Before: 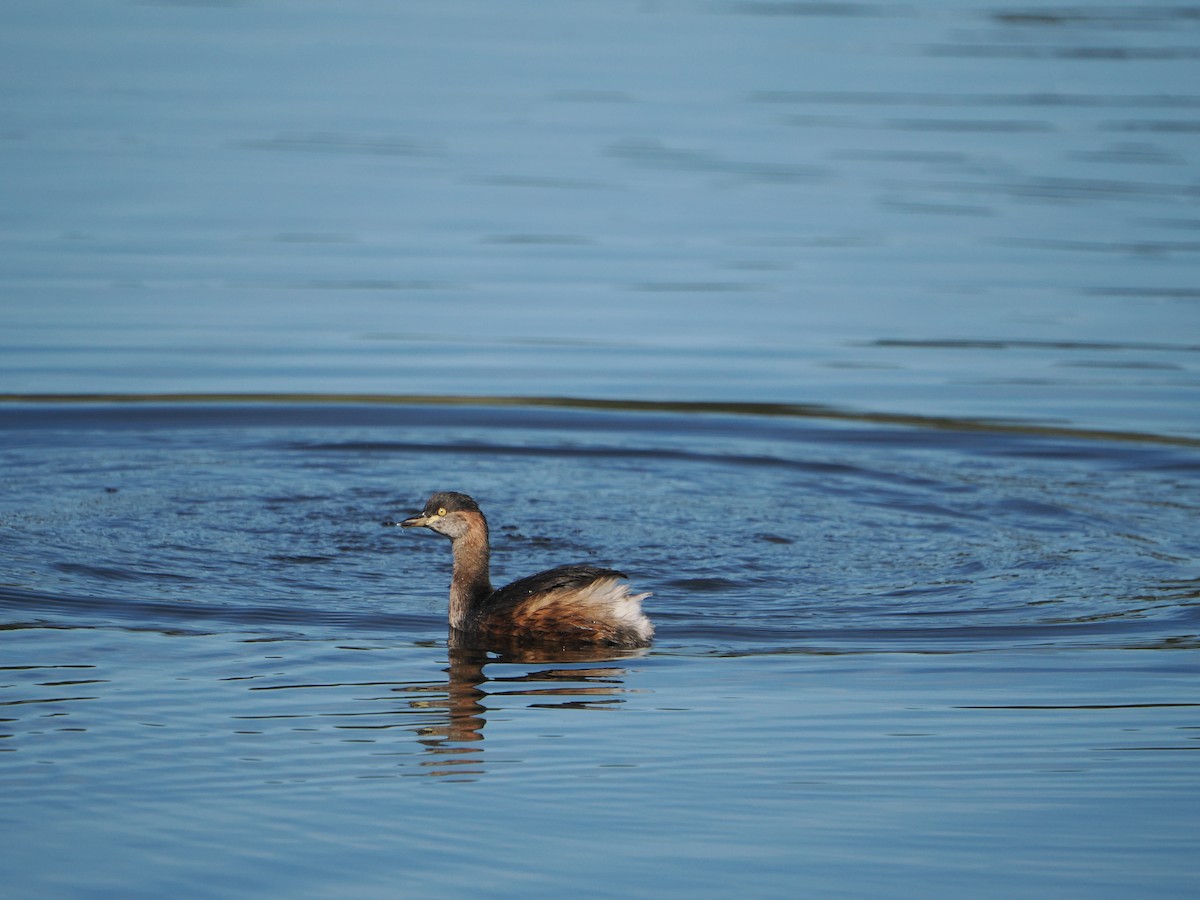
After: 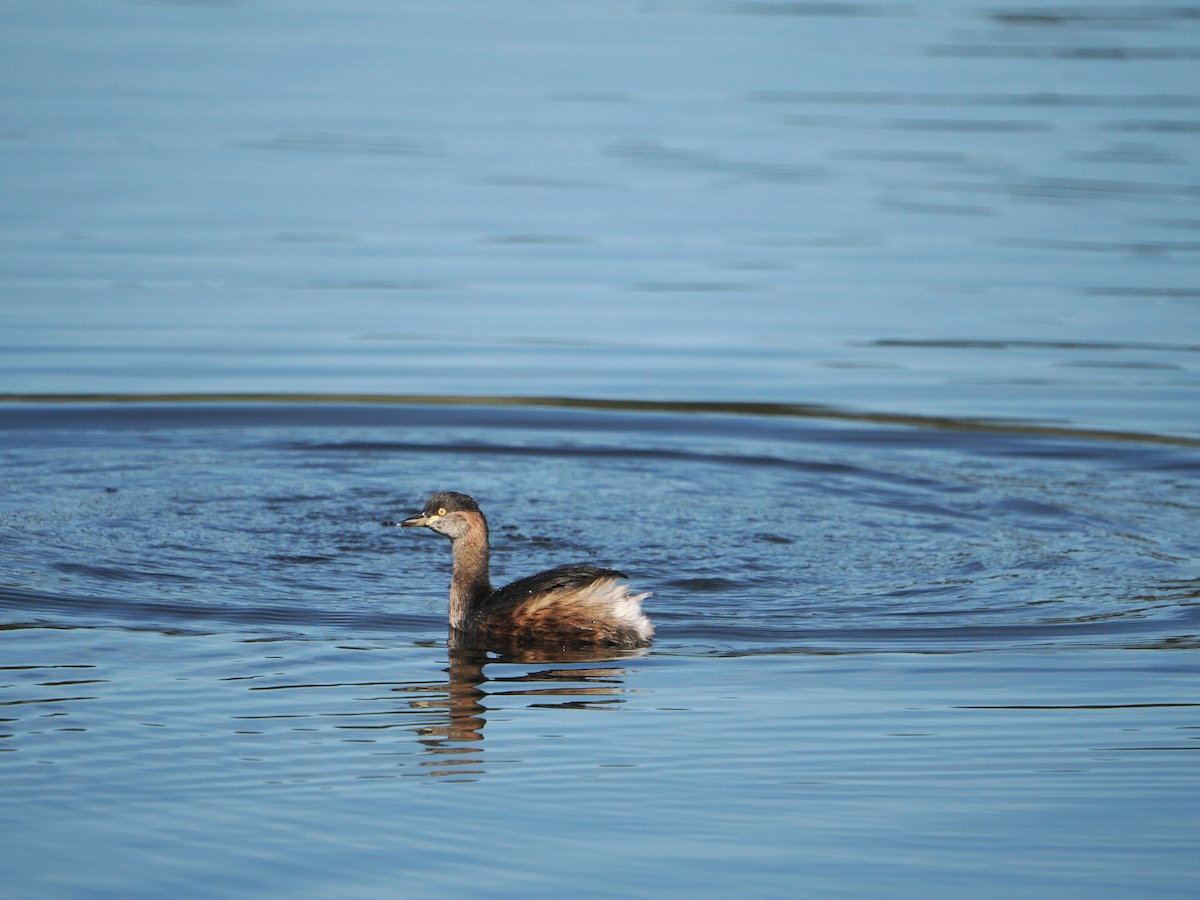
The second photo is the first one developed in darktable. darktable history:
shadows and highlights: radius 112.91, shadows 51.24, white point adjustment 9.09, highlights -3.96, soften with gaussian
